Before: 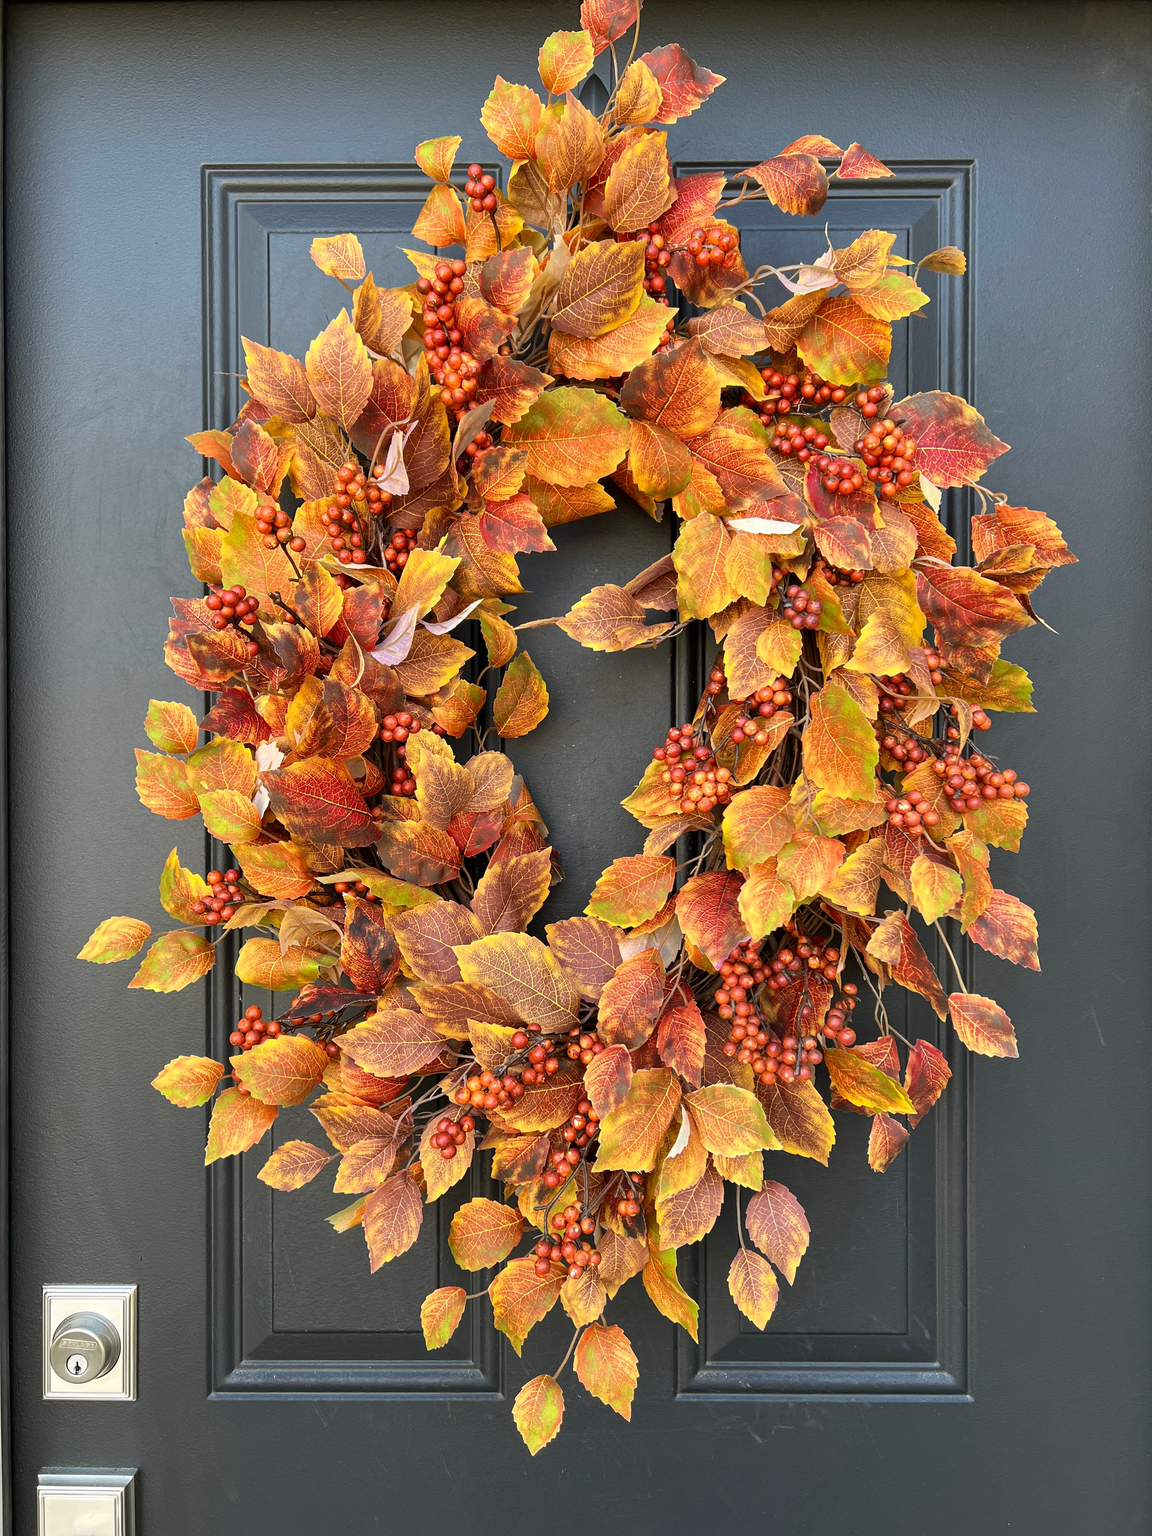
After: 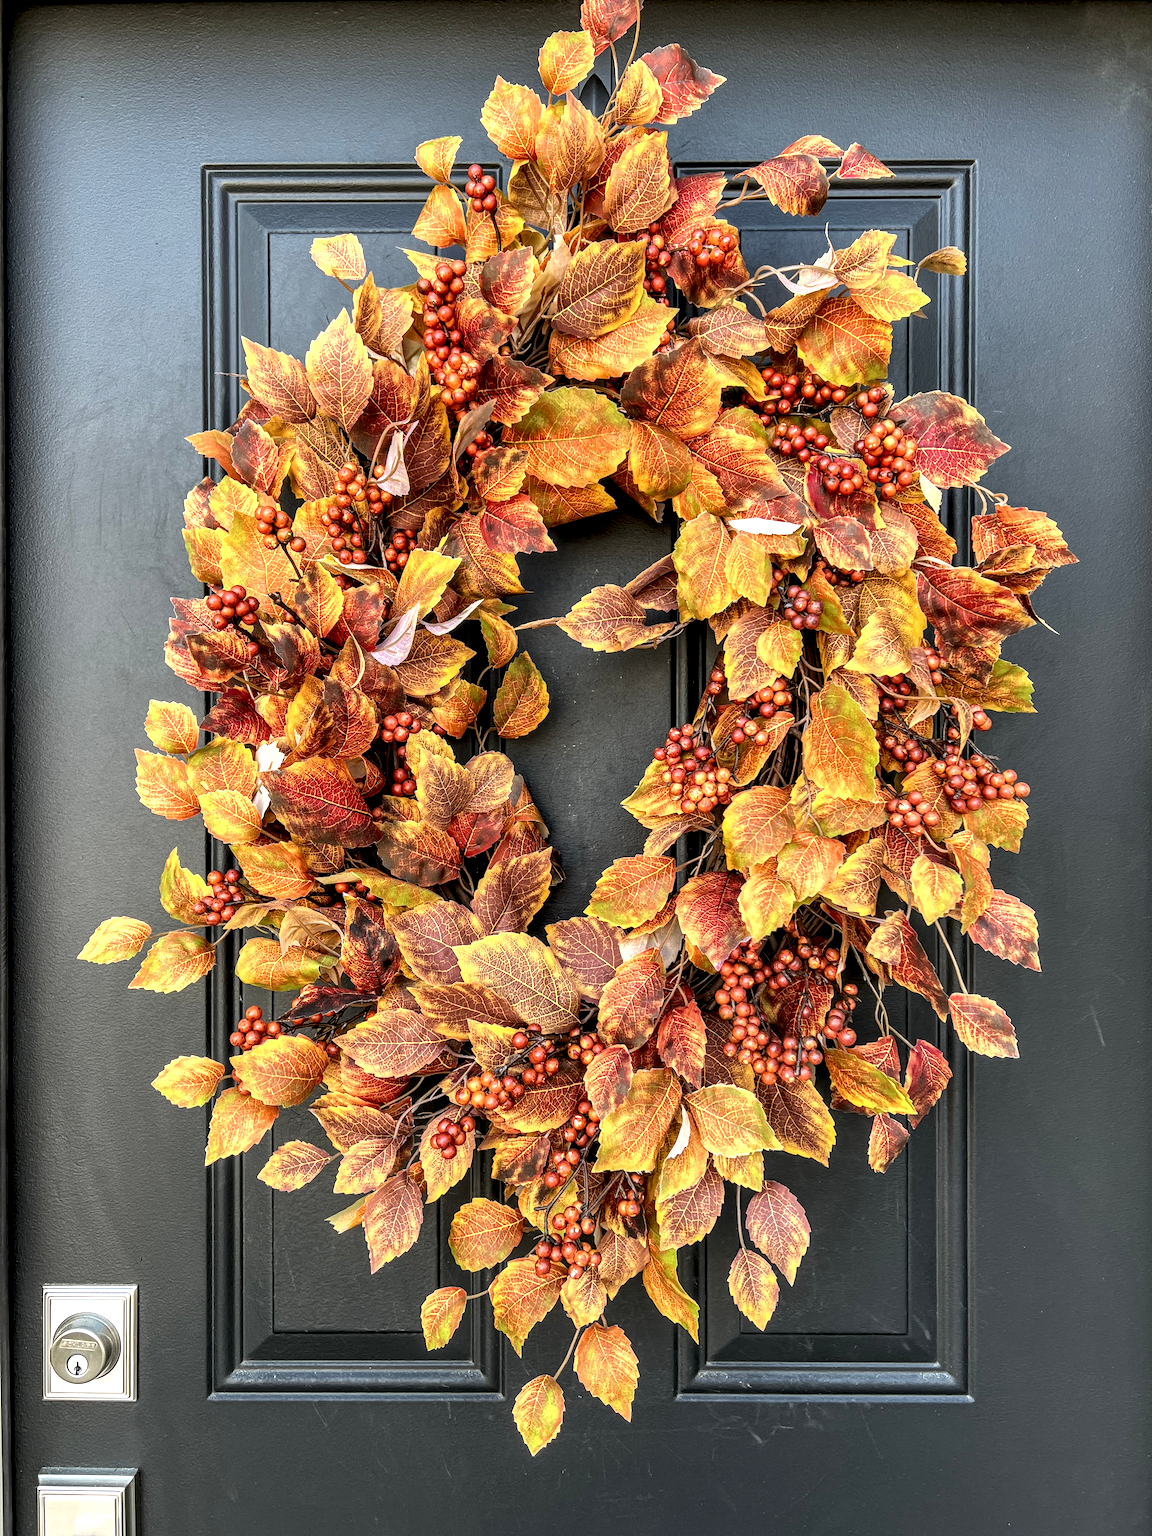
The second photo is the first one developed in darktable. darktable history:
local contrast: highlights 16%, detail 185%
levels: levels [0.016, 0.5, 0.996]
